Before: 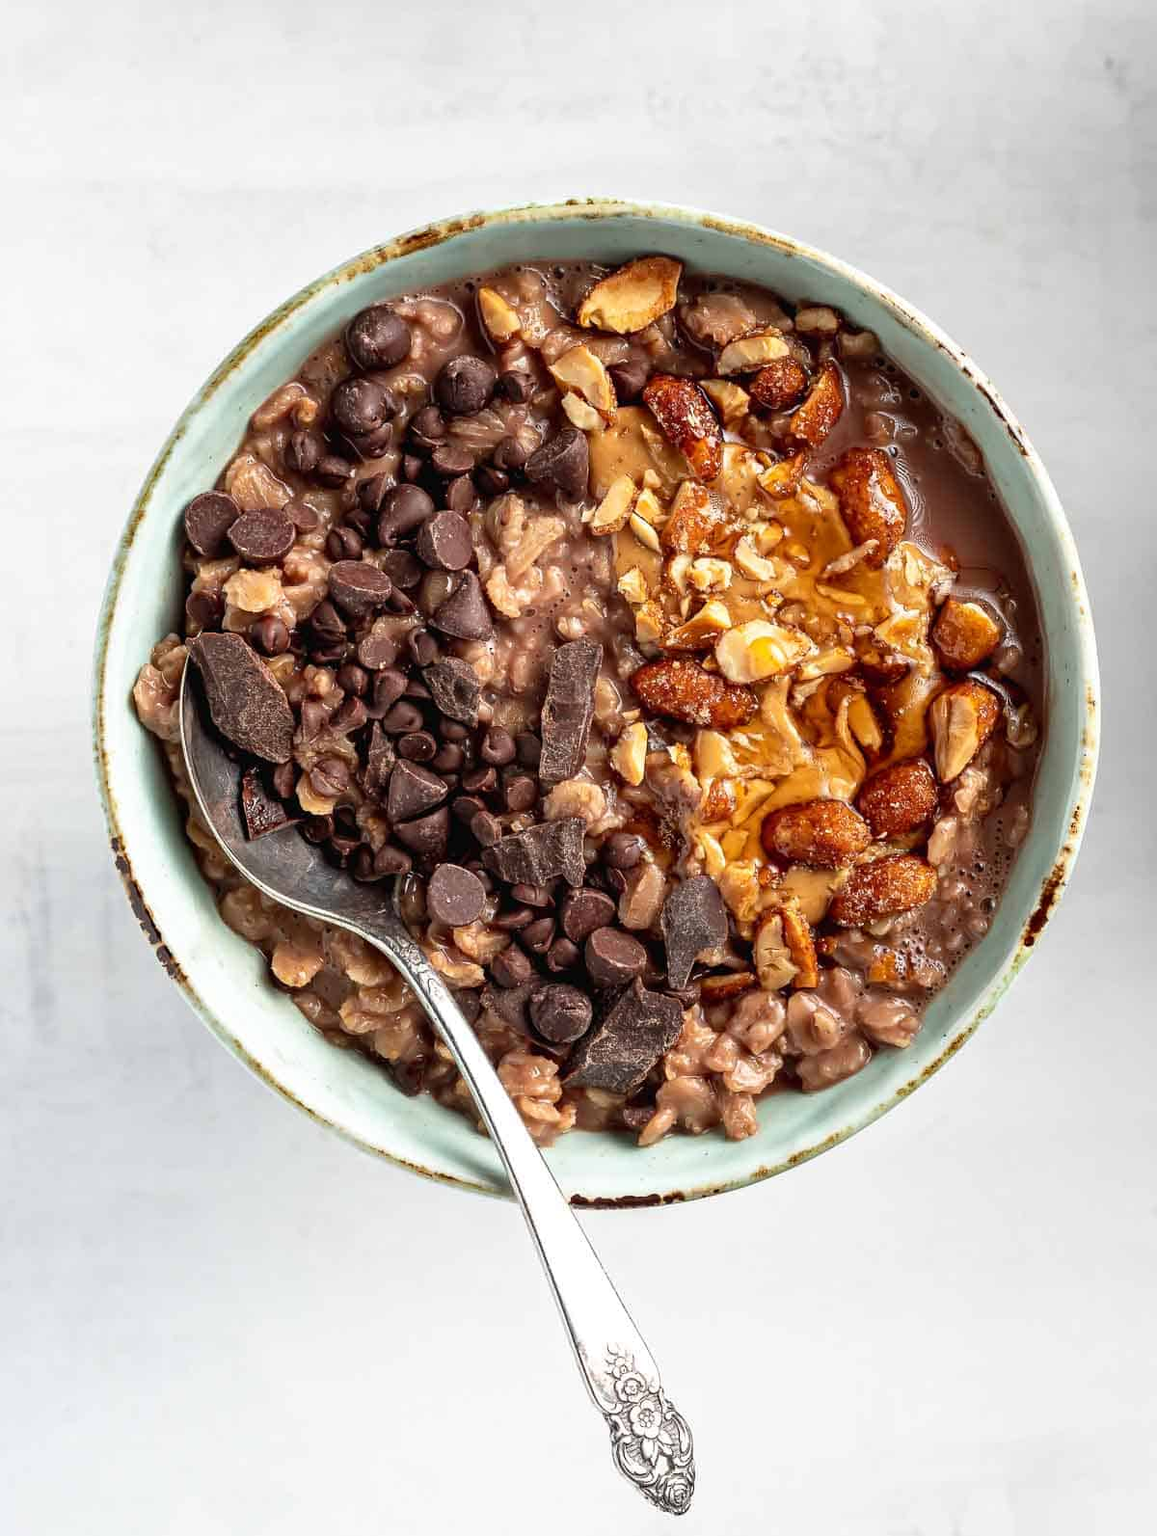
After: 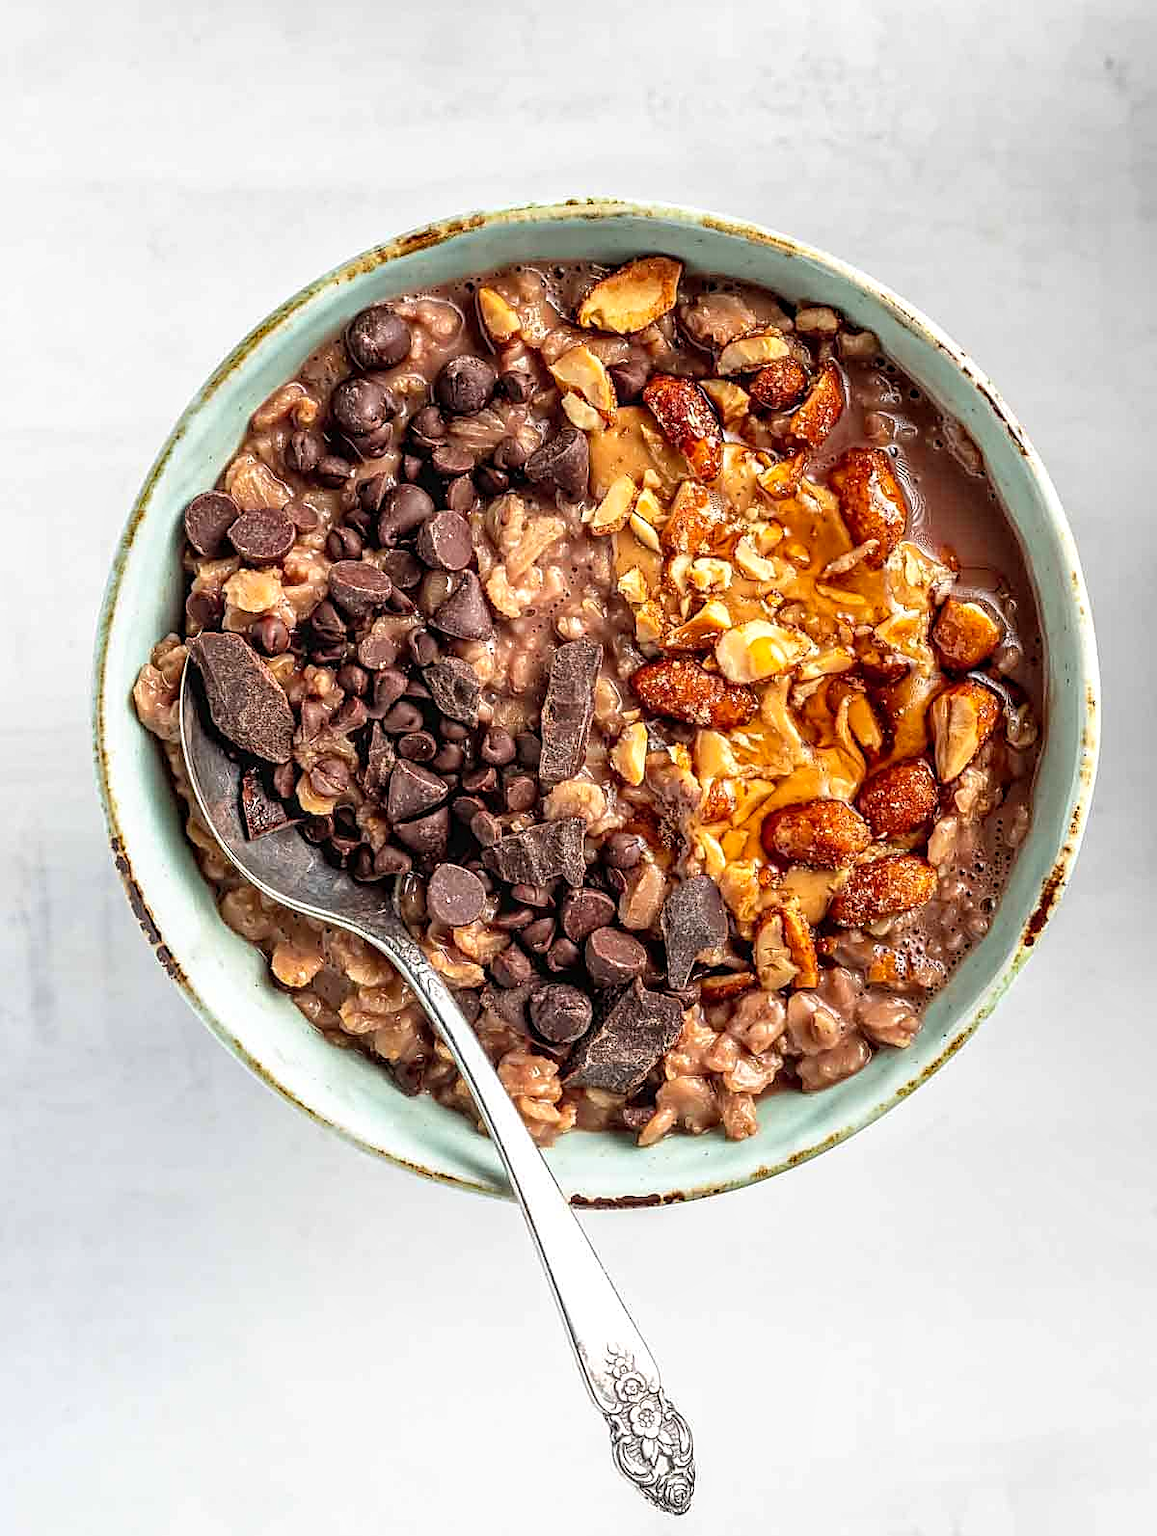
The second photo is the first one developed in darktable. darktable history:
contrast brightness saturation: brightness 0.09, saturation 0.19
sharpen: on, module defaults
local contrast: detail 130%
